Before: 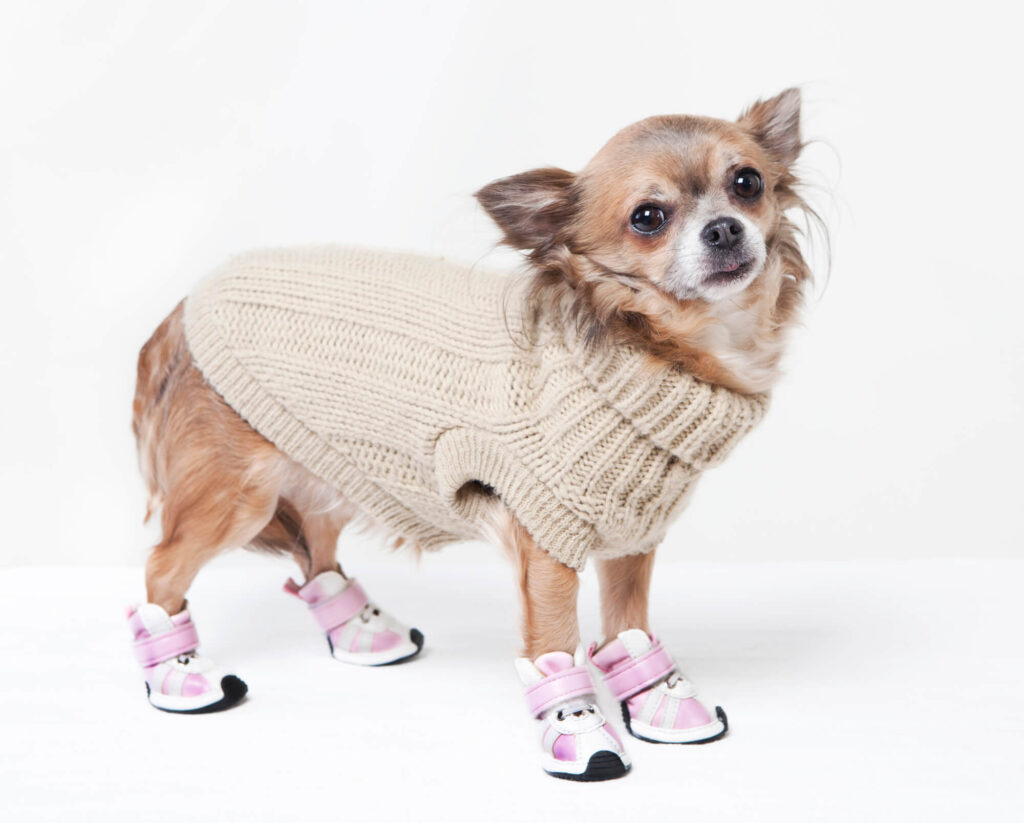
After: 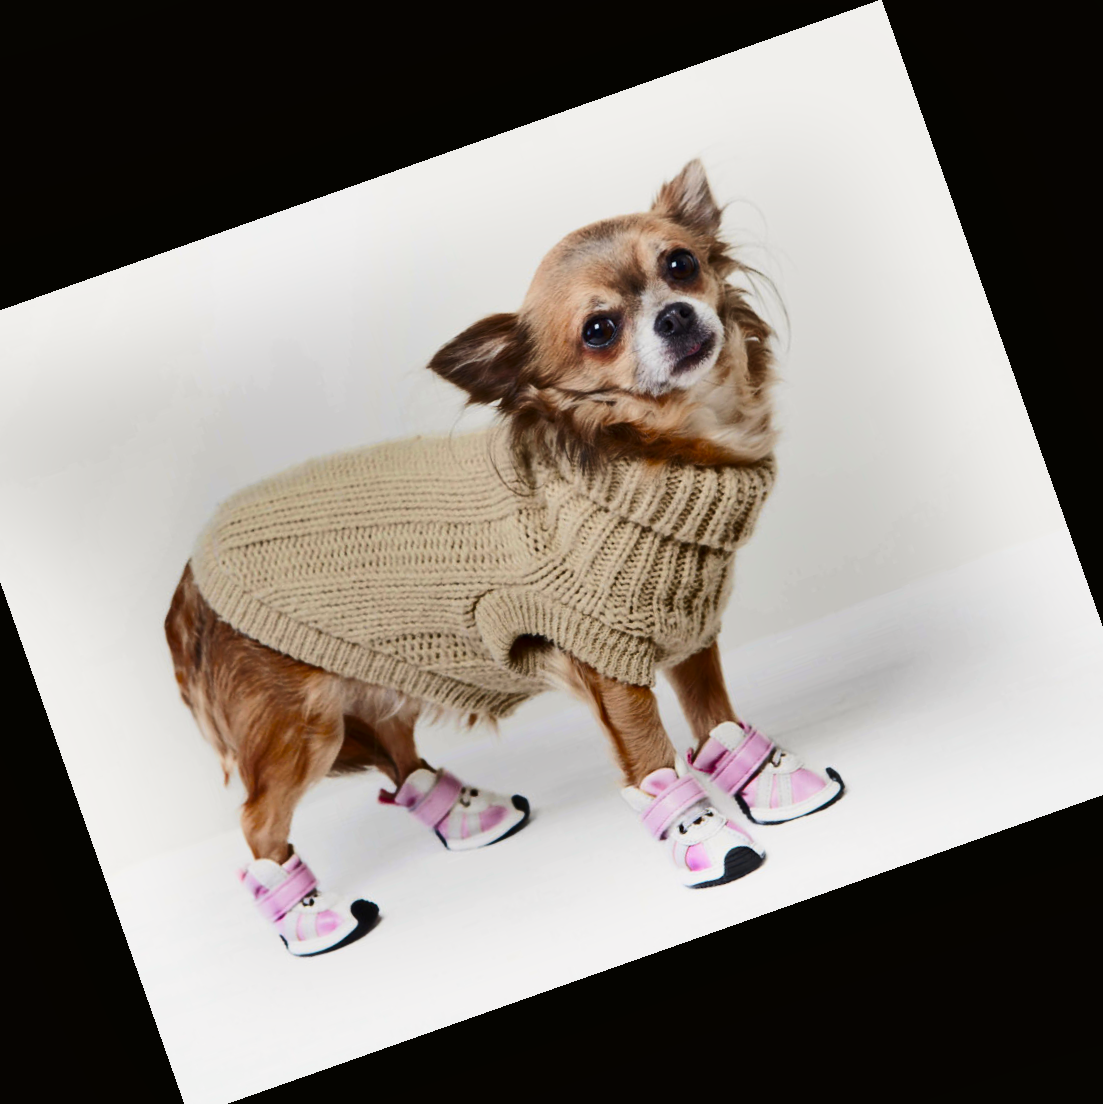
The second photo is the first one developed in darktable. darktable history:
crop and rotate: angle 19.43°, left 6.812%, right 4.125%, bottom 1.087%
tone curve: curves: ch0 [(0, 0.011) (0.104, 0.085) (0.236, 0.234) (0.398, 0.507) (0.498, 0.621) (0.65, 0.757) (0.835, 0.883) (1, 0.961)]; ch1 [(0, 0) (0.353, 0.344) (0.43, 0.401) (0.479, 0.476) (0.502, 0.502) (0.54, 0.542) (0.602, 0.613) (0.638, 0.668) (0.693, 0.727) (1, 1)]; ch2 [(0, 0) (0.34, 0.314) (0.434, 0.43) (0.5, 0.506) (0.521, 0.54) (0.54, 0.56) (0.595, 0.613) (0.644, 0.729) (1, 1)], color space Lab, independent channels, preserve colors none
shadows and highlights: shadows 20.91, highlights -82.73, soften with gaussian
